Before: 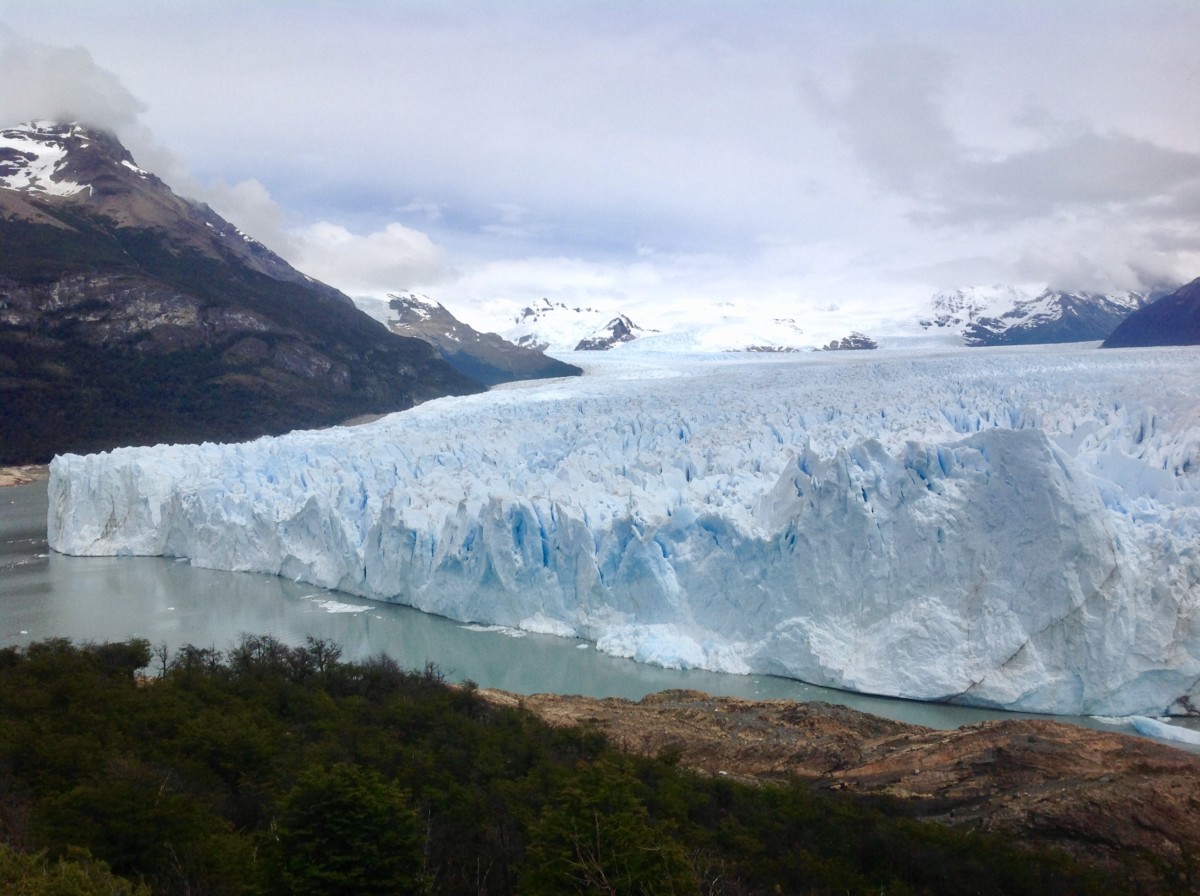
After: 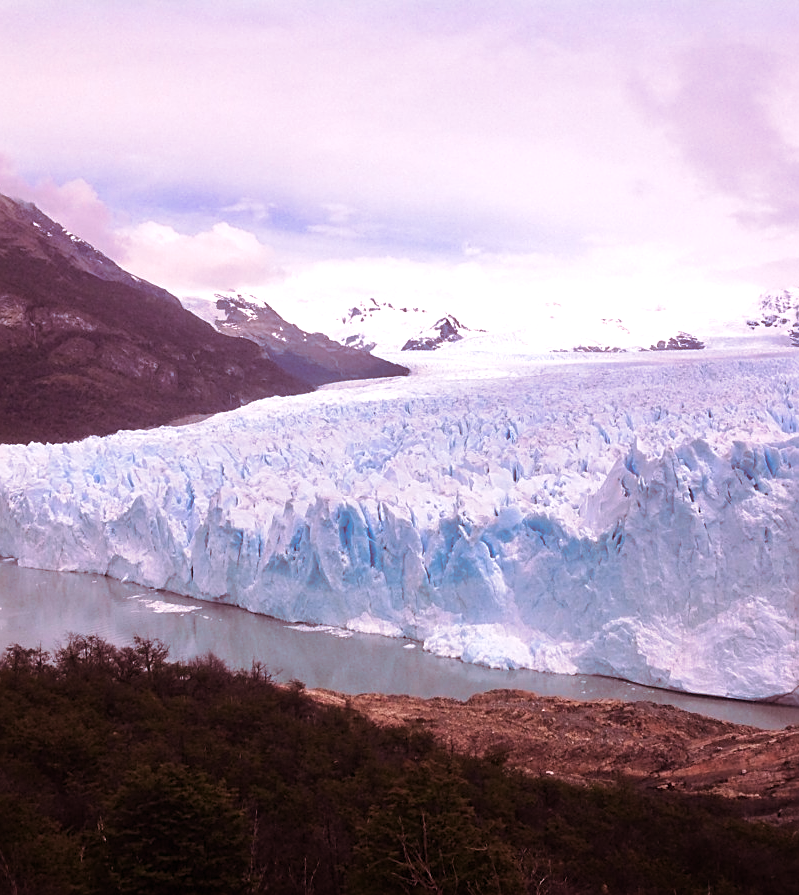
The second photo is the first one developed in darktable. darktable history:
crop and rotate: left 14.436%, right 18.898%
sharpen: on, module defaults
white balance: red 1.188, blue 1.11
split-toning: on, module defaults
